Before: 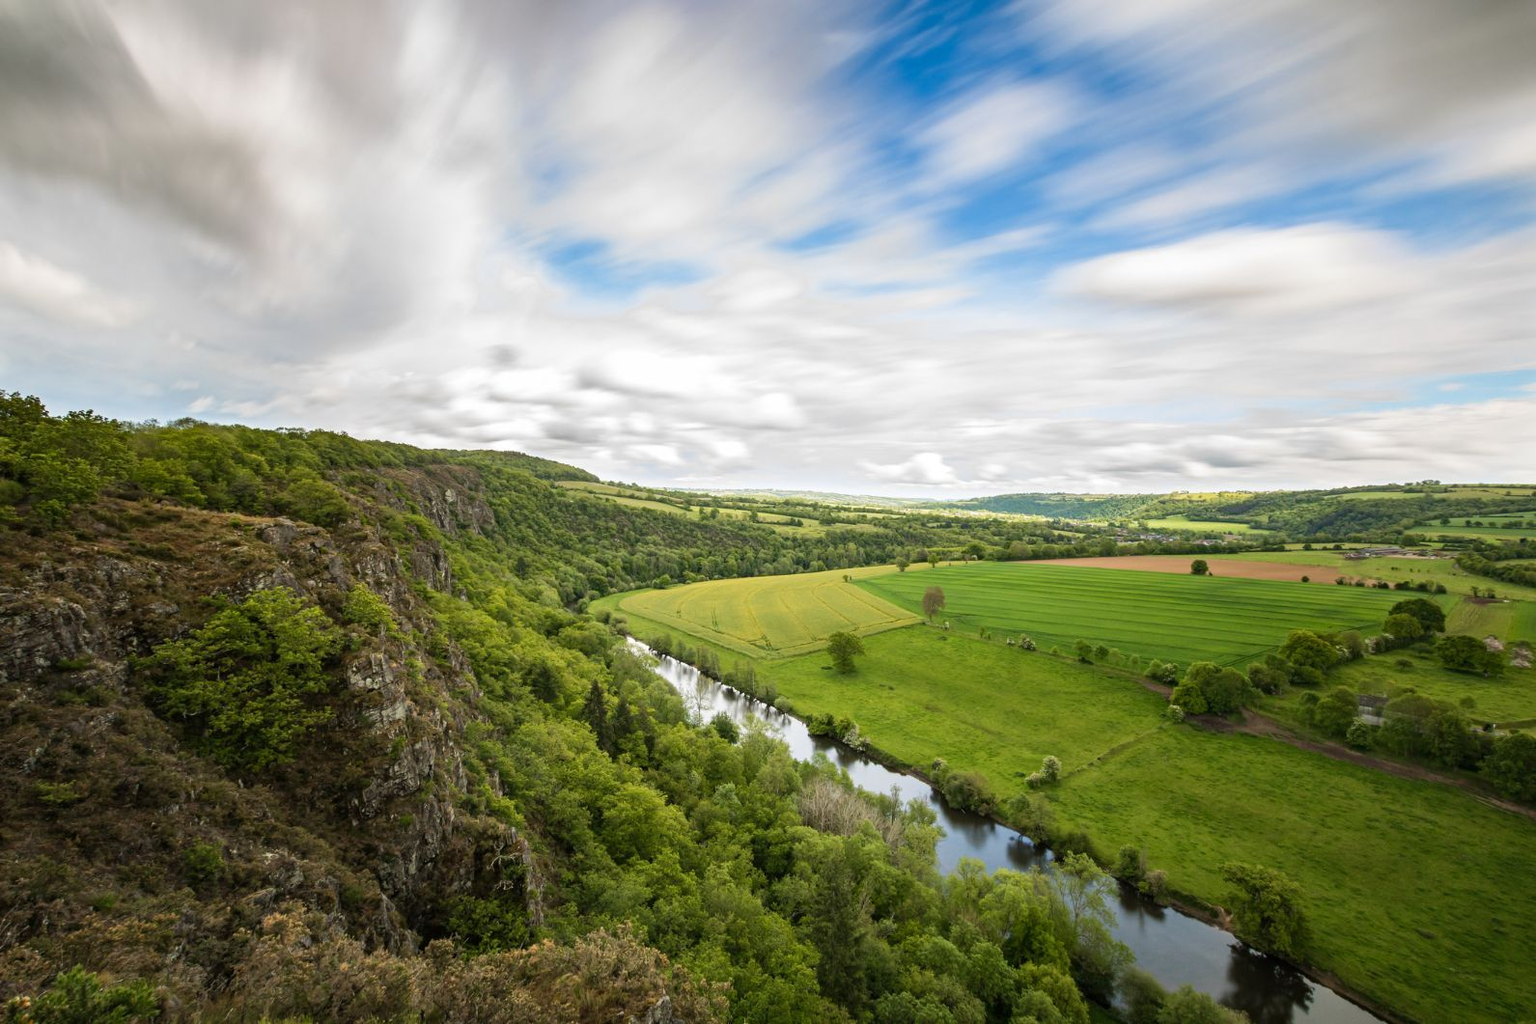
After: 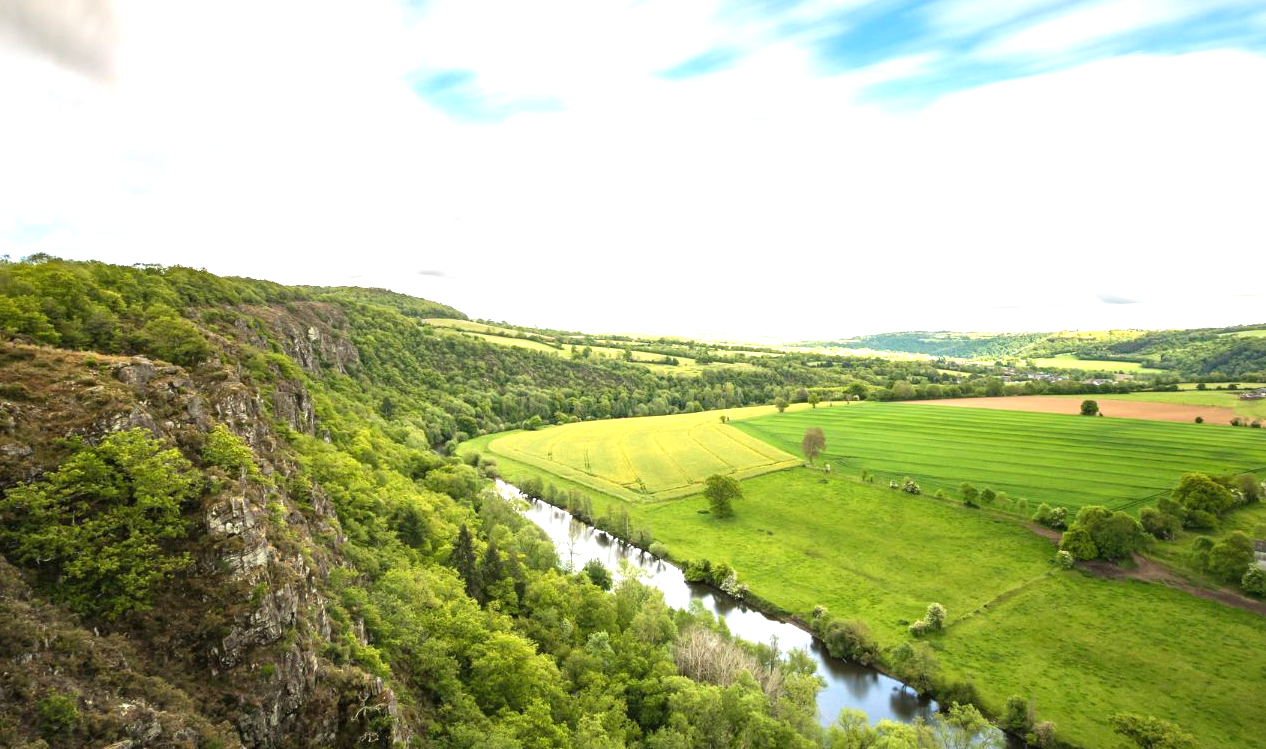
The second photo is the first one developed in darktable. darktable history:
exposure: black level correction 0, exposure 1 EV, compensate highlight preservation false
crop: left 9.646%, top 17.021%, right 10.725%, bottom 12.321%
